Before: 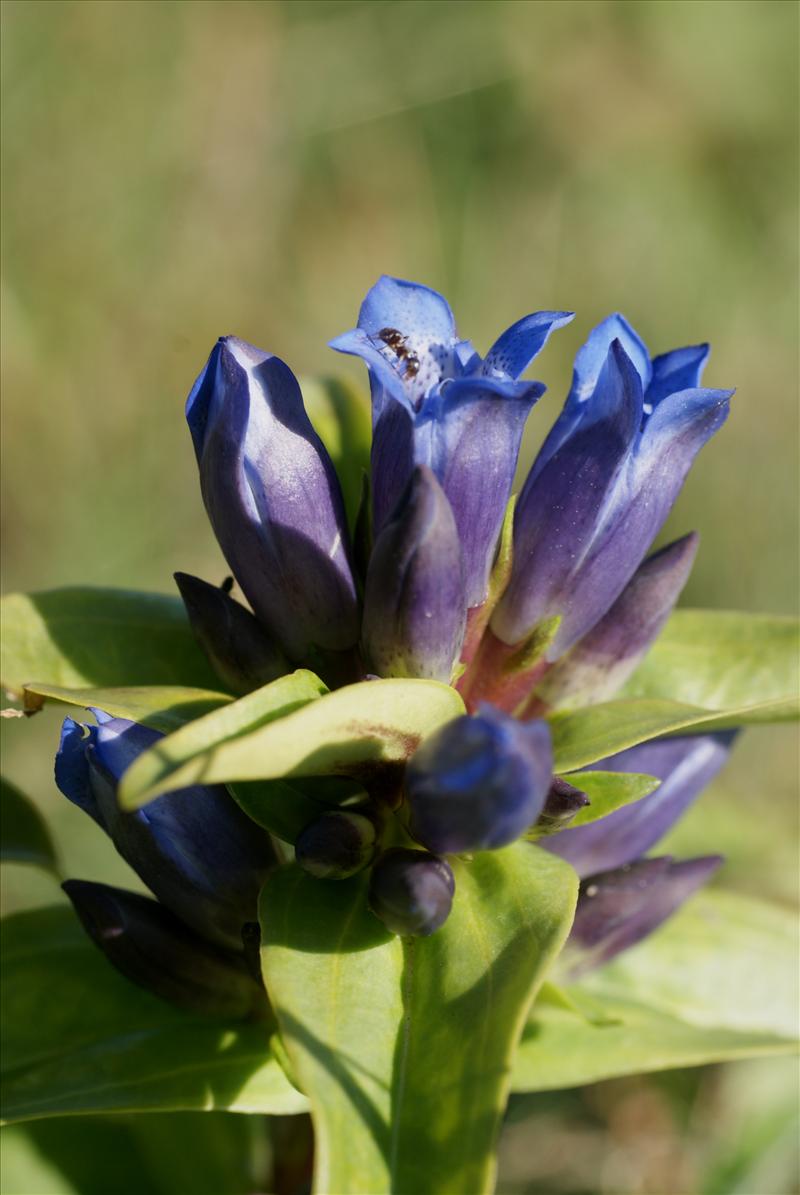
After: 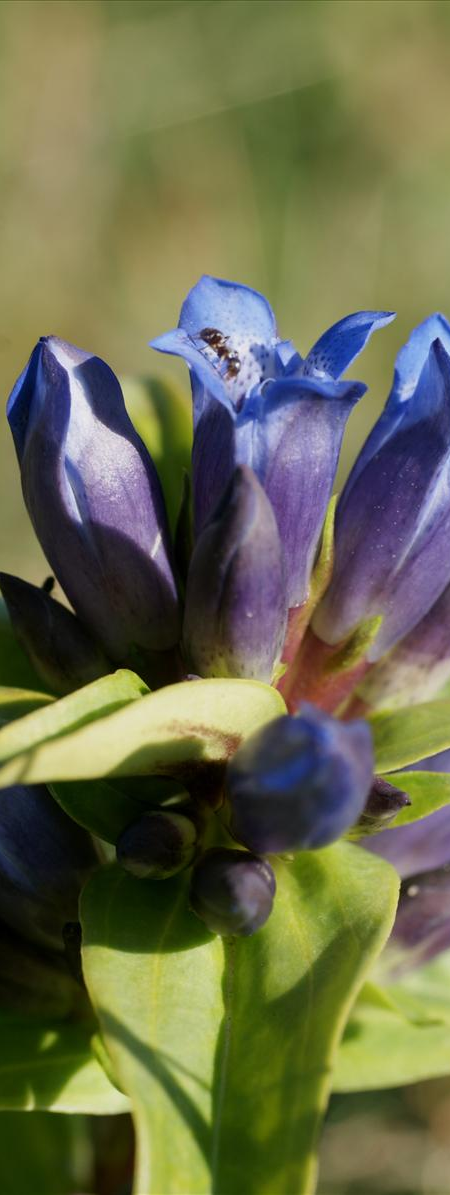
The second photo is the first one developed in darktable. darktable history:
crop and rotate: left 22.419%, right 21.274%
